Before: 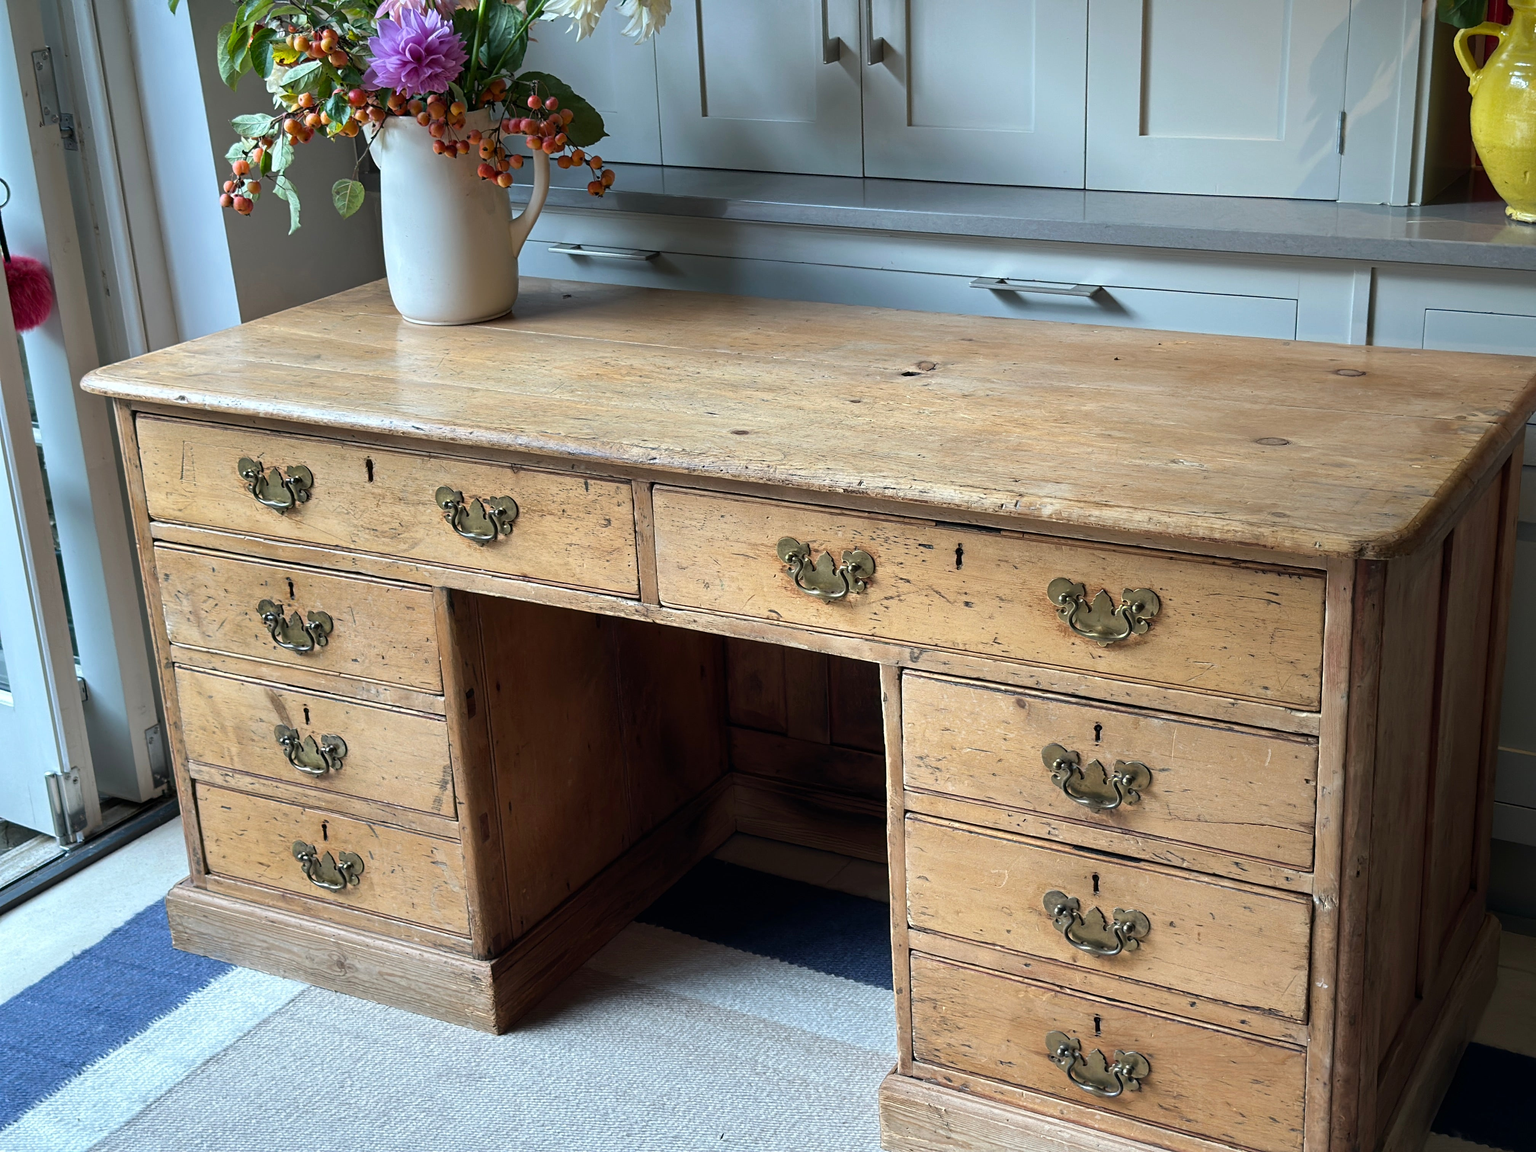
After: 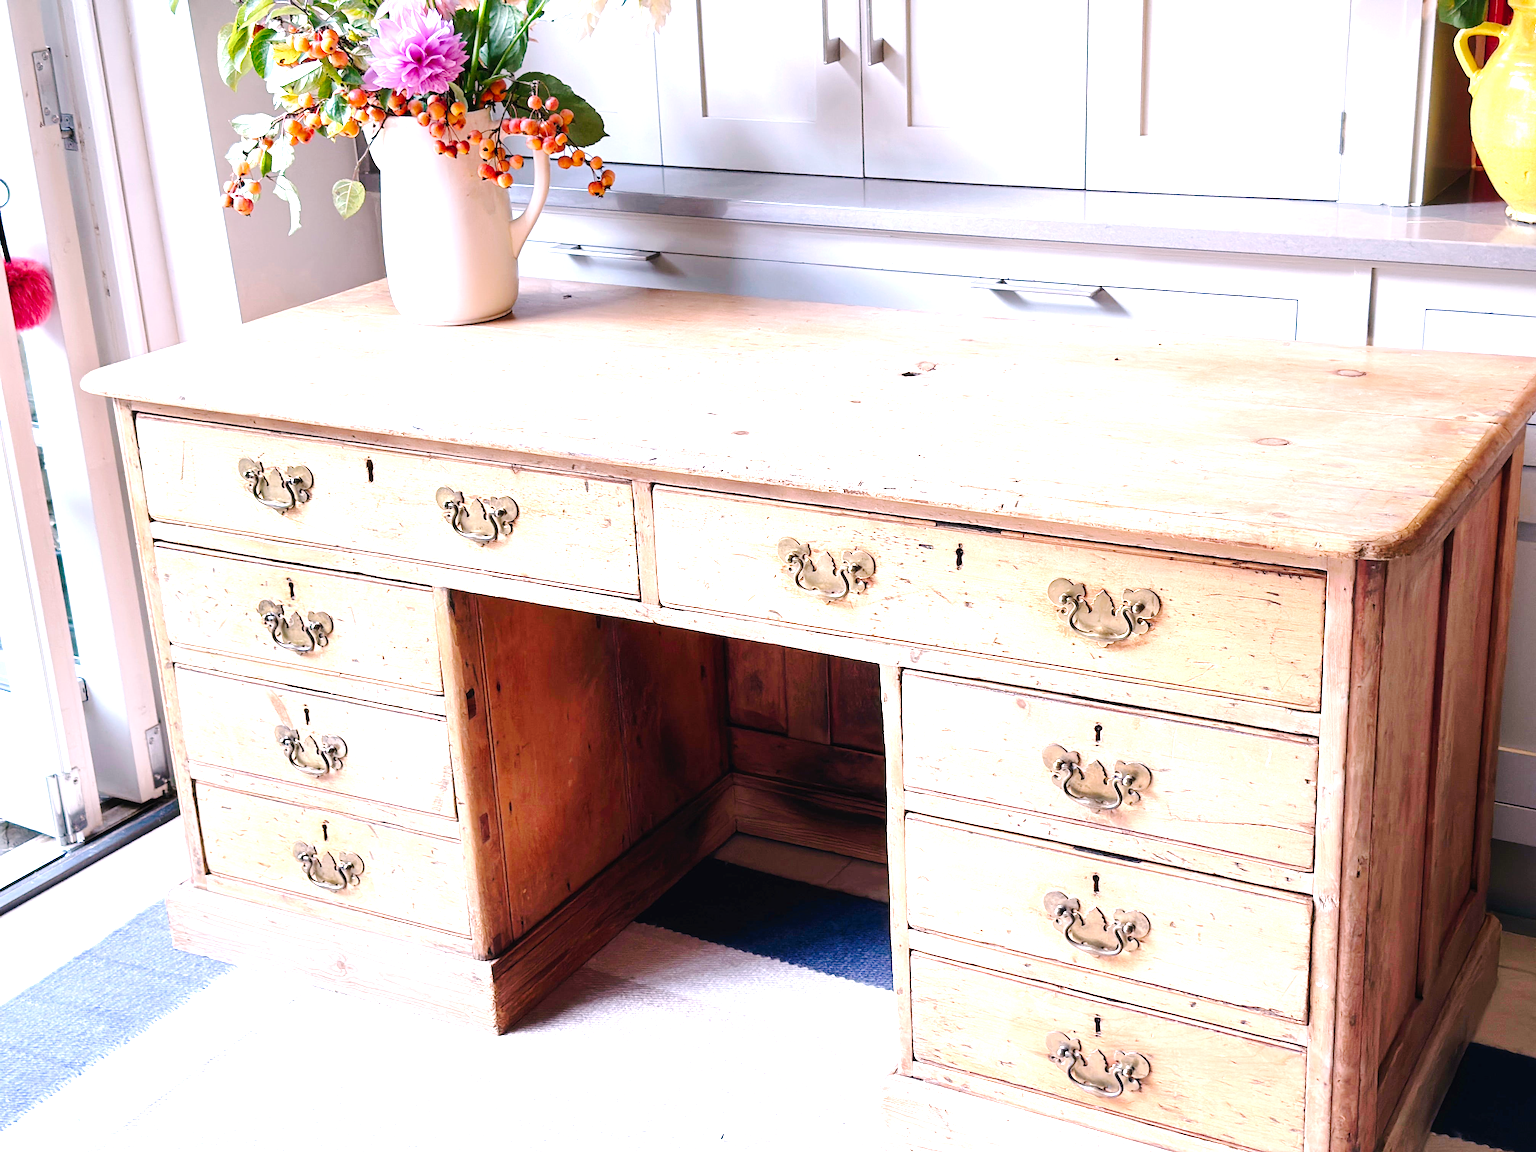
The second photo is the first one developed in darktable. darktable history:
exposure: black level correction 0, exposure 1.741 EV, compensate exposure bias true, compensate highlight preservation false
tone curve: curves: ch0 [(0, 0) (0.003, 0.014) (0.011, 0.017) (0.025, 0.023) (0.044, 0.035) (0.069, 0.04) (0.1, 0.062) (0.136, 0.099) (0.177, 0.152) (0.224, 0.214) (0.277, 0.291) (0.335, 0.383) (0.399, 0.487) (0.468, 0.581) (0.543, 0.662) (0.623, 0.738) (0.709, 0.802) (0.801, 0.871) (0.898, 0.936) (1, 1)], preserve colors none
white balance: red 1.188, blue 1.11
